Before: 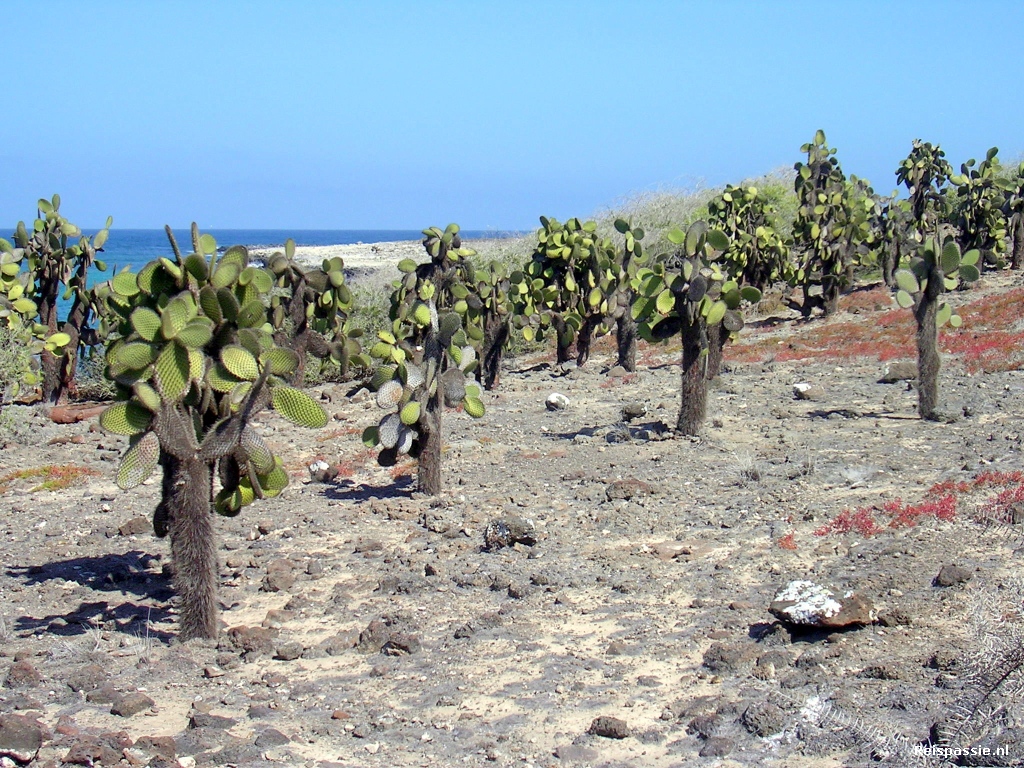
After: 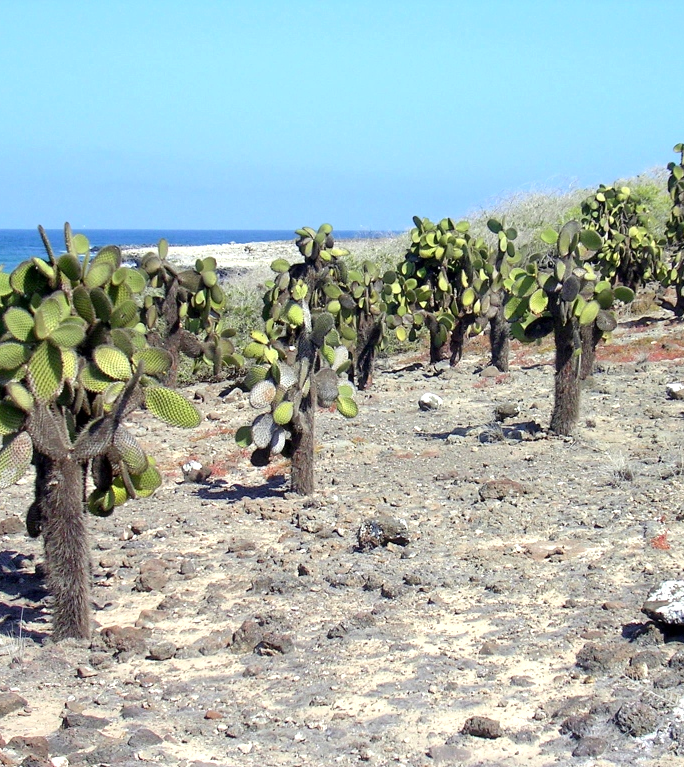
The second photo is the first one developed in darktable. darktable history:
crop and rotate: left 12.483%, right 20.692%
exposure: exposure 0.299 EV, compensate highlight preservation false
